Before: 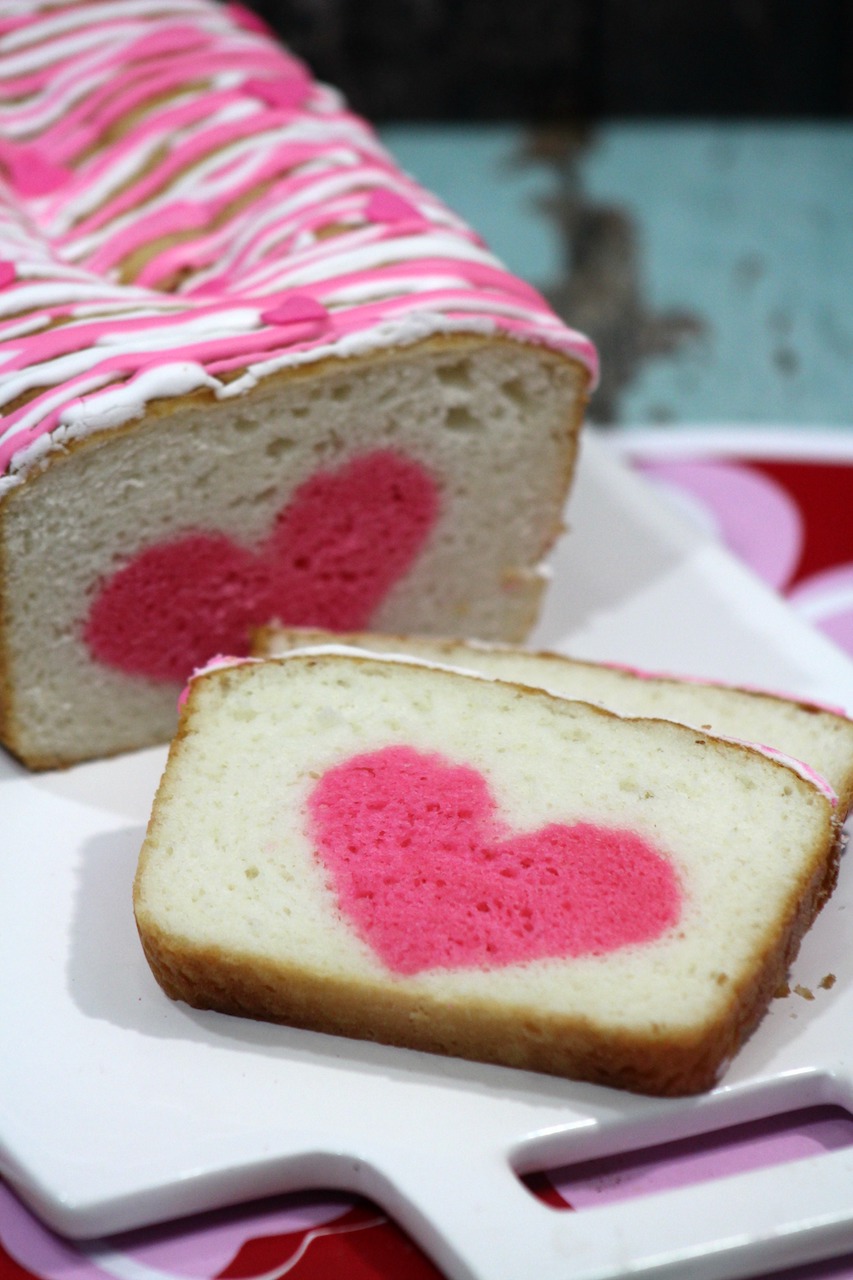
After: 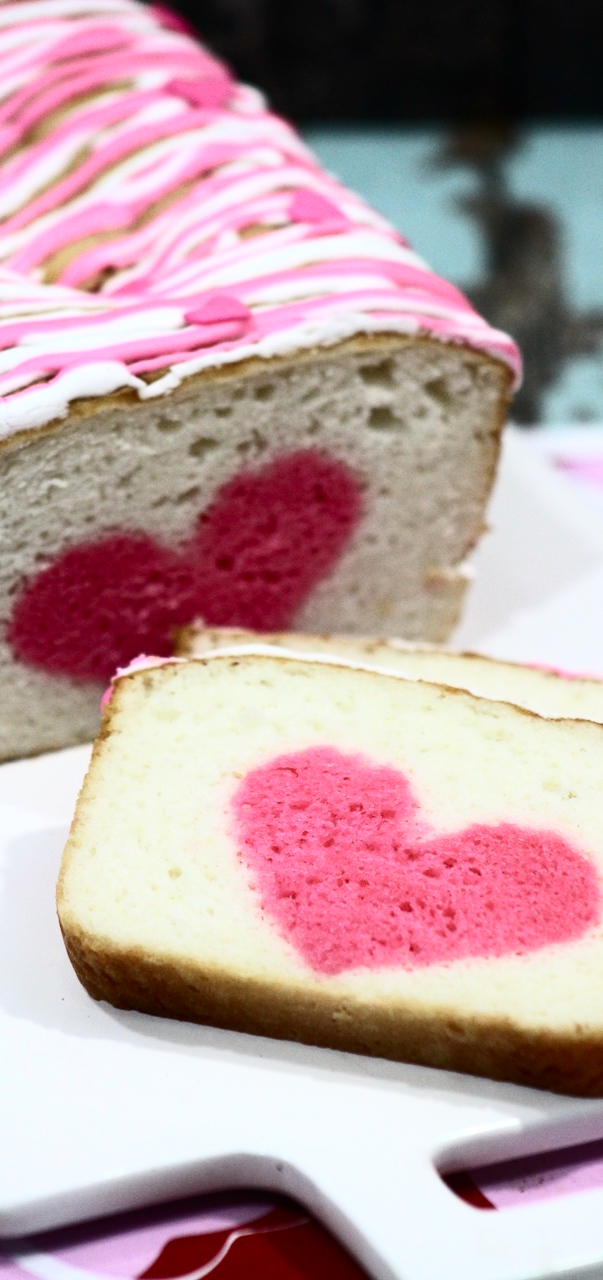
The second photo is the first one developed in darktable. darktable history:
contrast brightness saturation: contrast 0.39, brightness 0.1
crop and rotate: left 9.061%, right 20.142%
